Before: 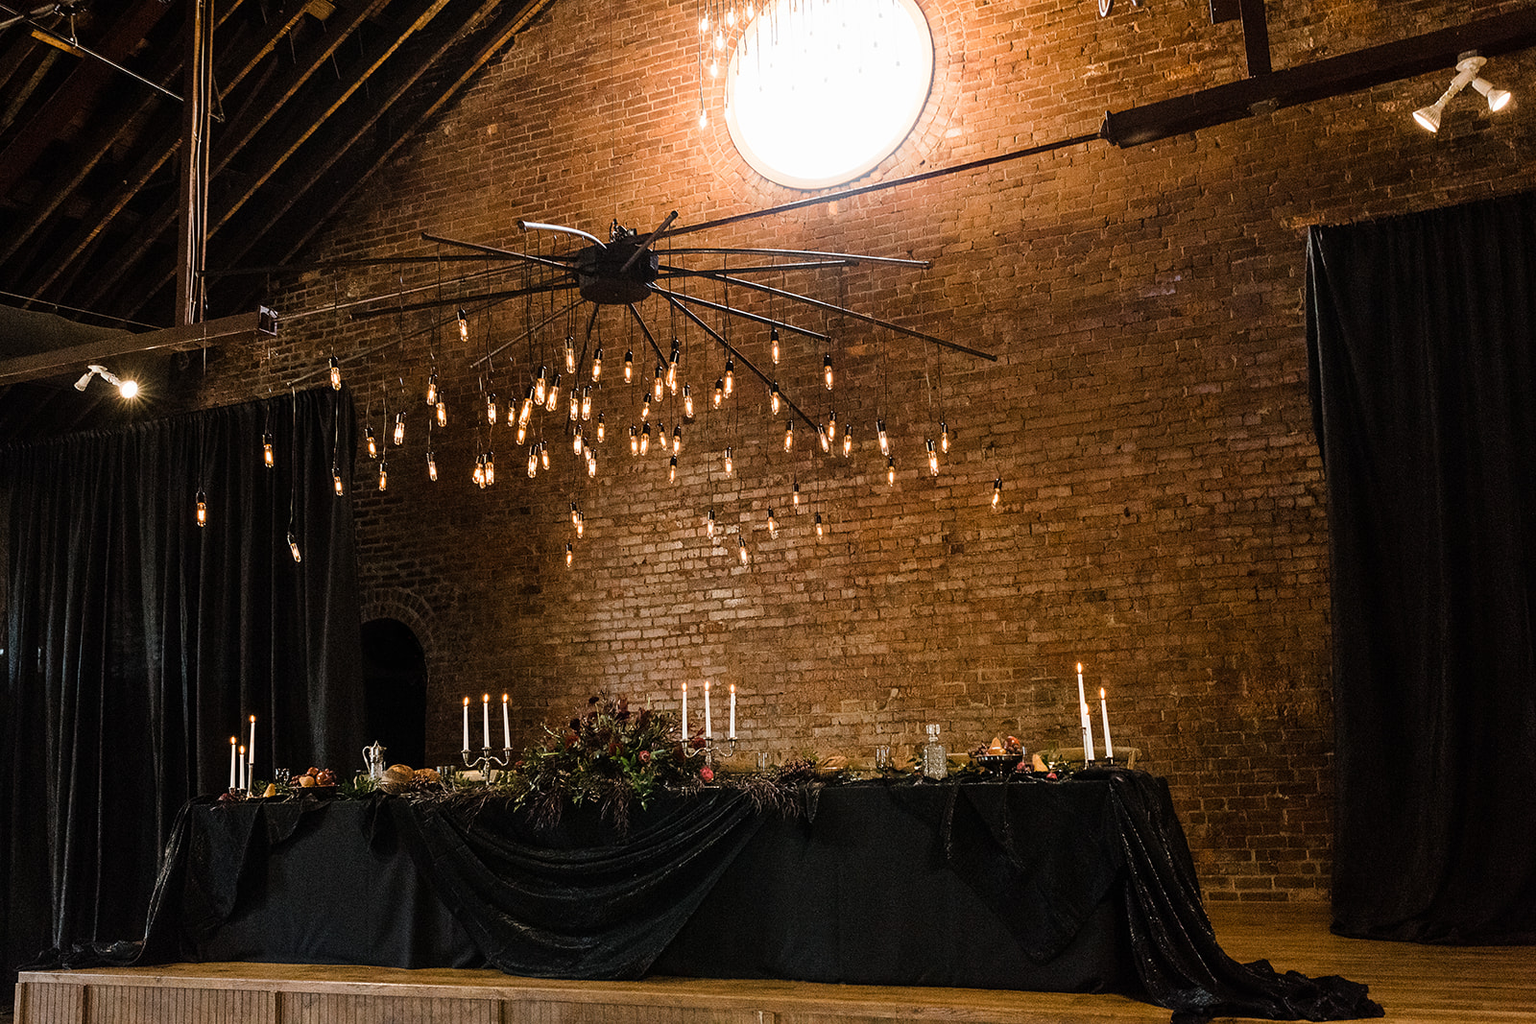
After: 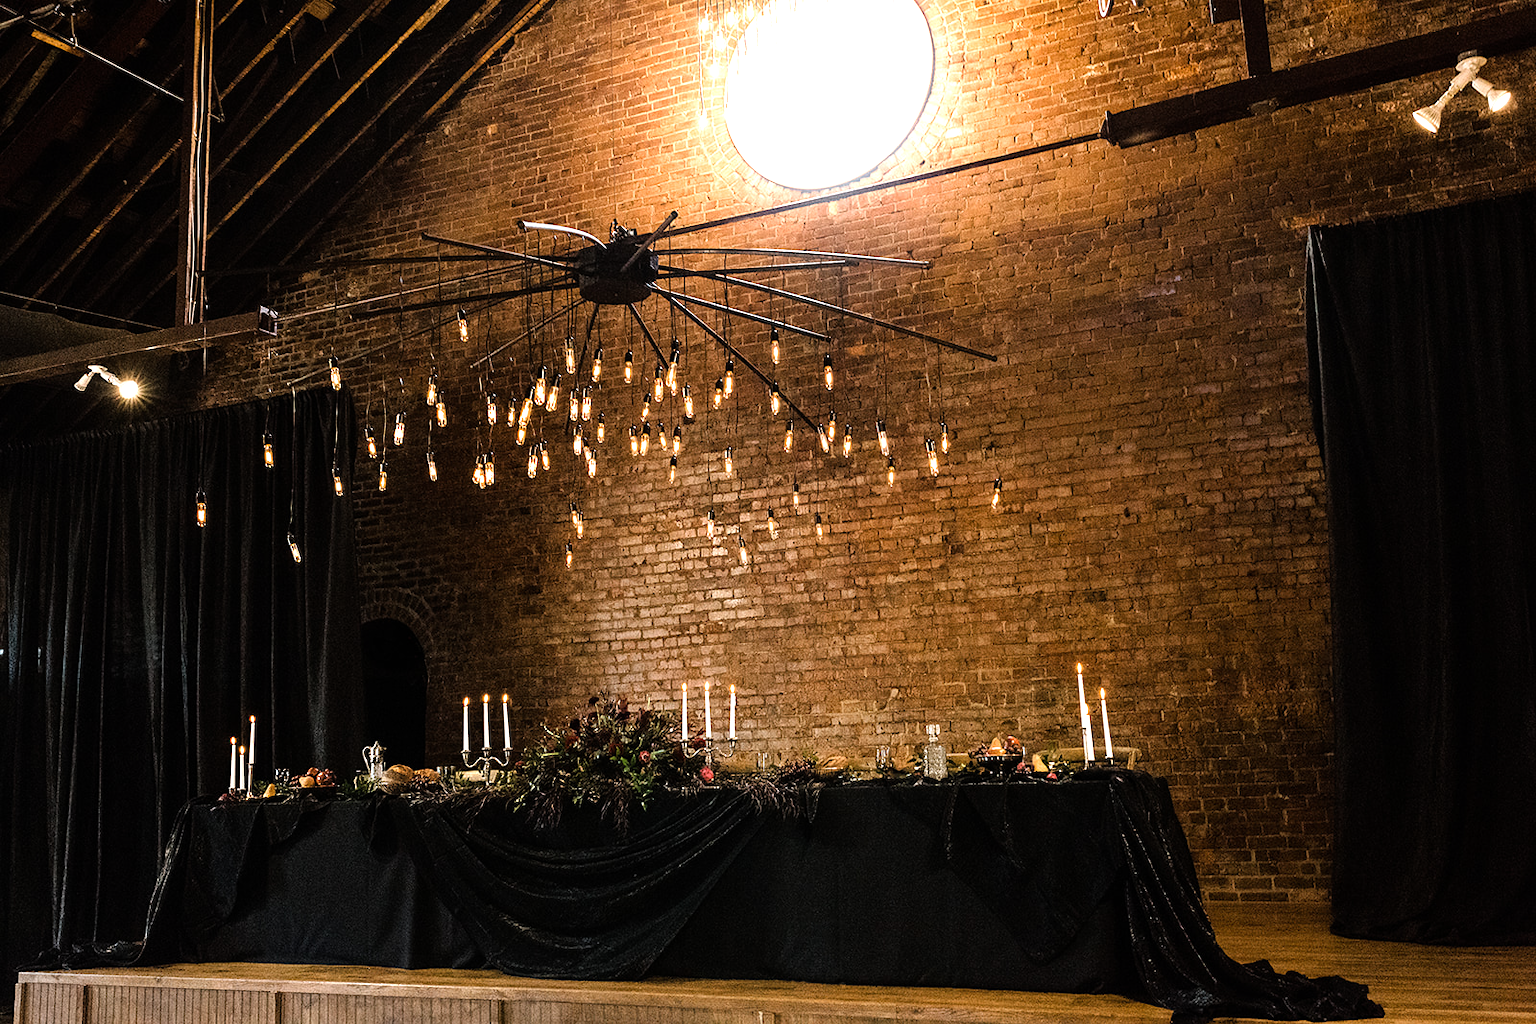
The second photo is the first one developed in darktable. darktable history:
tone equalizer: -8 EV -0.749 EV, -7 EV -0.671 EV, -6 EV -0.609 EV, -5 EV -0.399 EV, -3 EV 0.372 EV, -2 EV 0.6 EV, -1 EV 0.694 EV, +0 EV 0.768 EV
